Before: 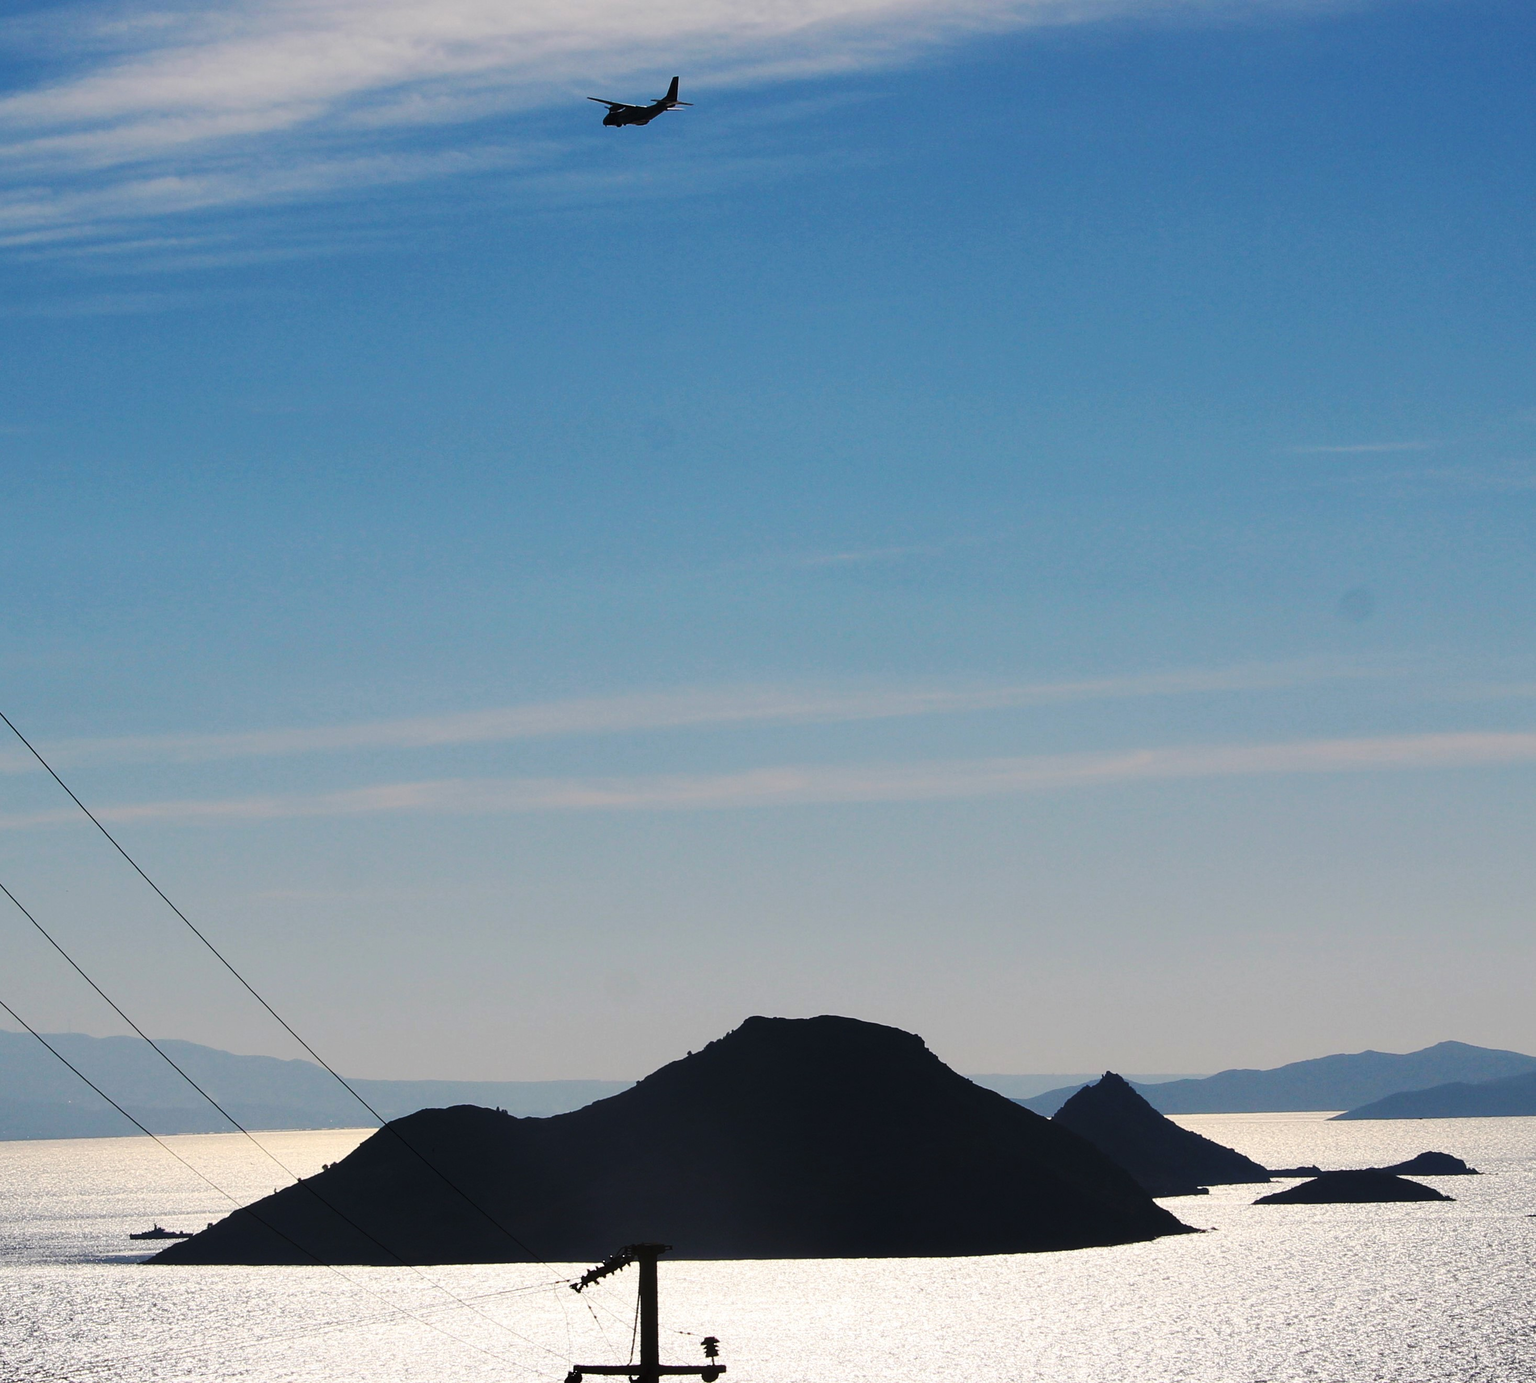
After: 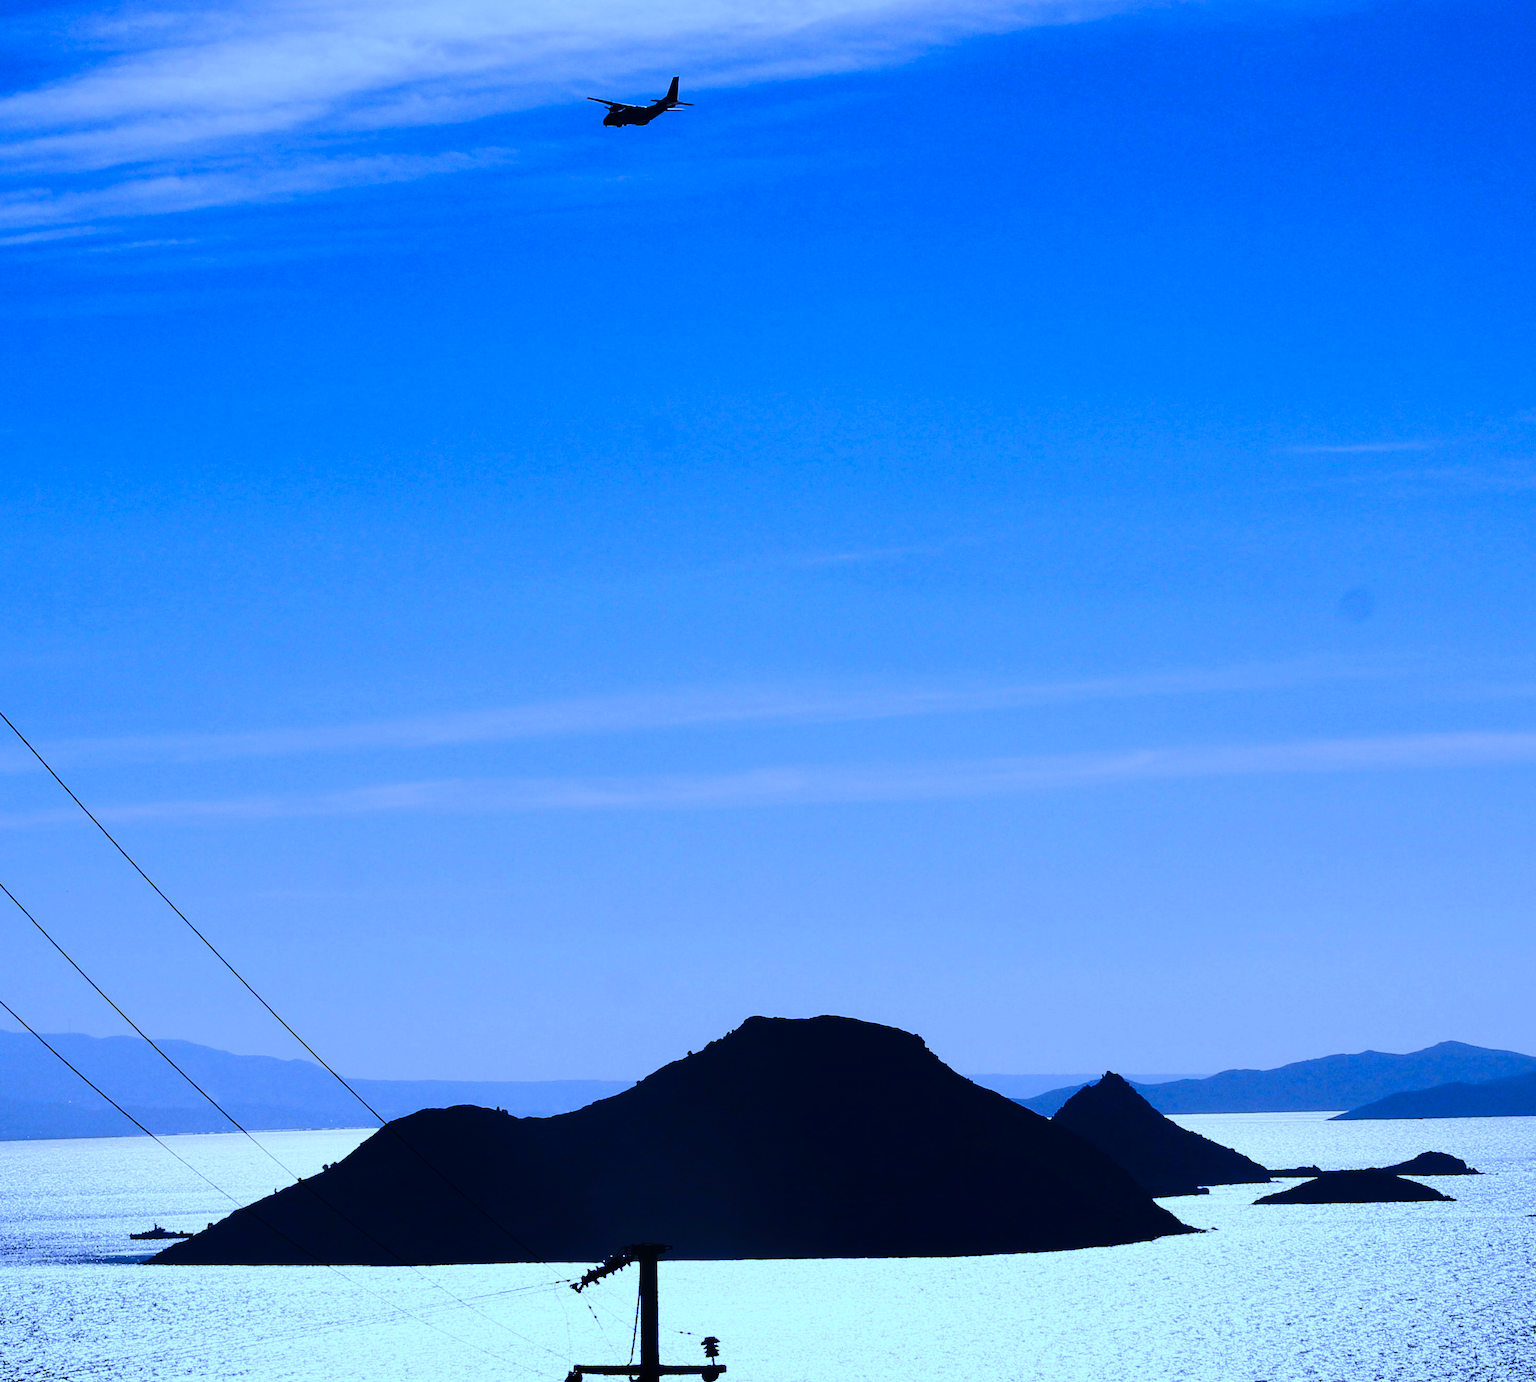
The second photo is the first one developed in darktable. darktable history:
contrast brightness saturation: contrast 0.2, brightness -0.11, saturation 0.1
white balance: red 0.766, blue 1.537
